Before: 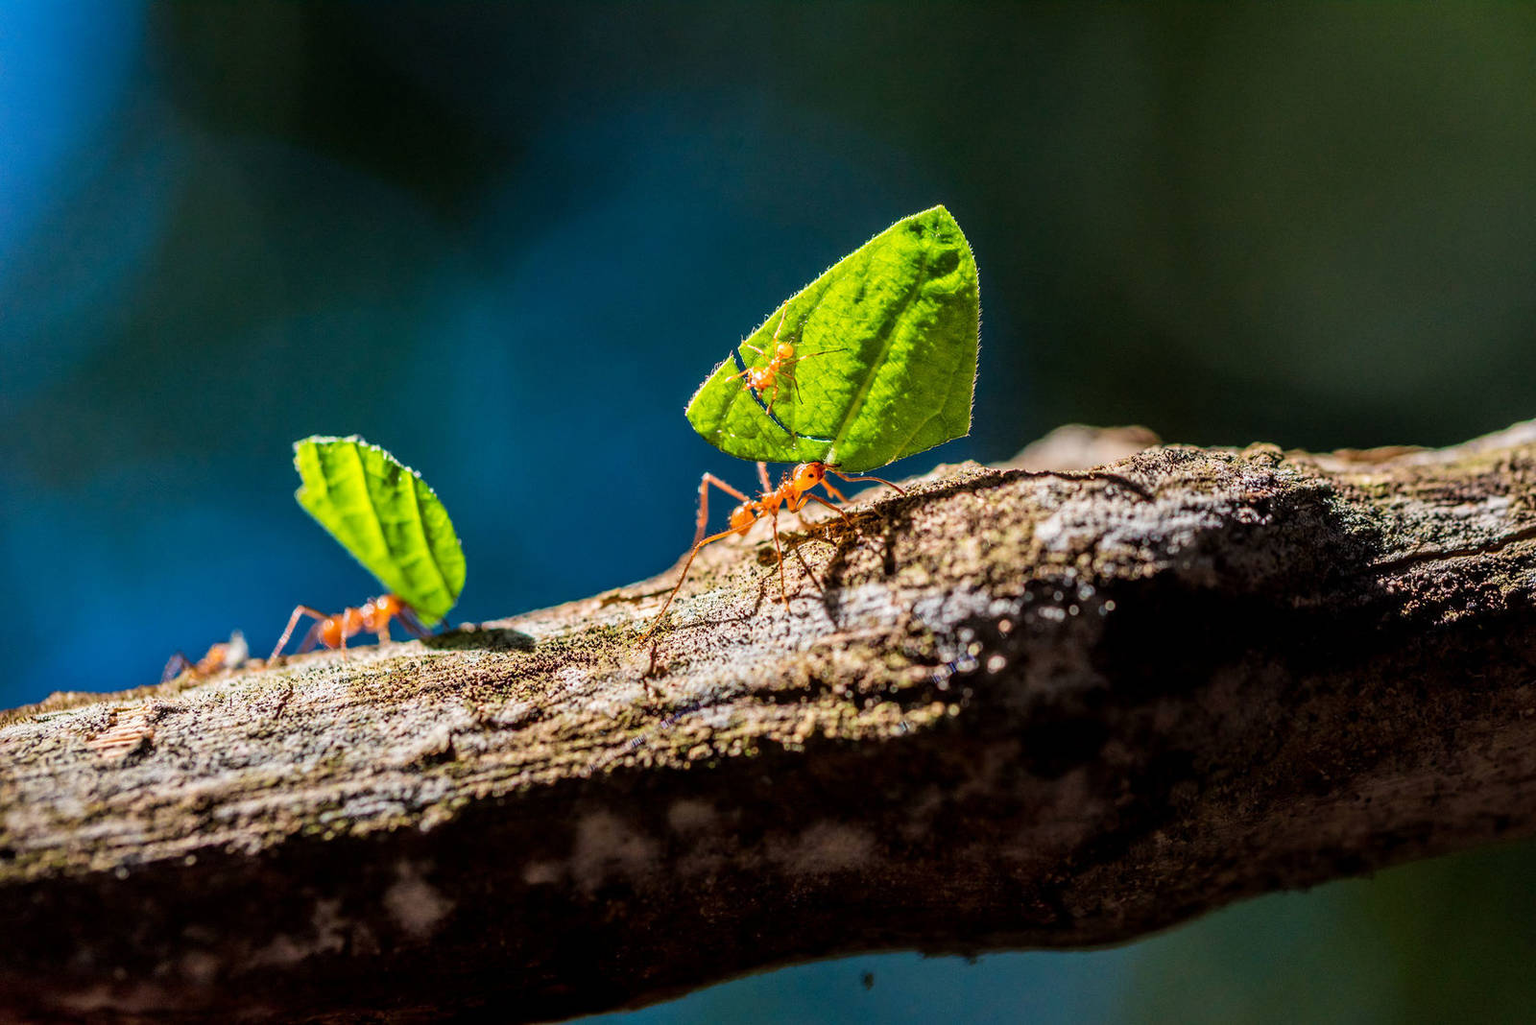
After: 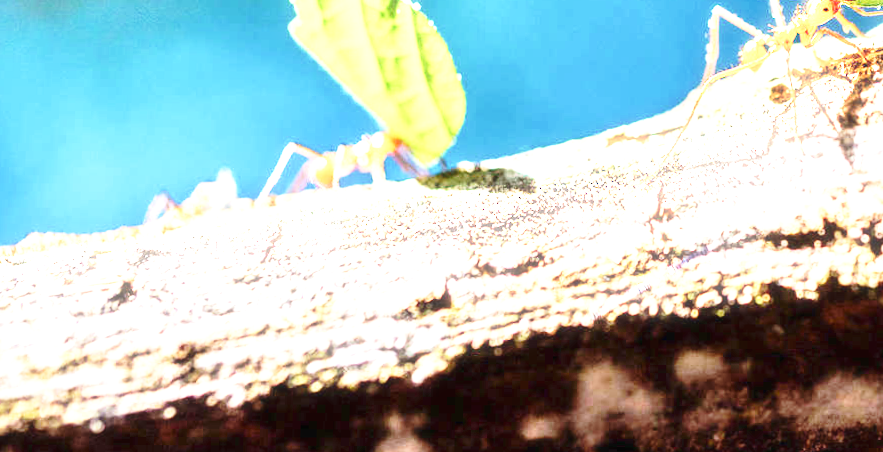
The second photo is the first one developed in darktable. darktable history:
exposure: black level correction 0, exposure 2.327 EV, compensate exposure bias true, compensate highlight preservation false
contrast brightness saturation: contrast 0.05
haze removal: strength -0.1, adaptive false
crop: top 44.483%, right 43.593%, bottom 12.892%
base curve: curves: ch0 [(0, 0) (0.028, 0.03) (0.121, 0.232) (0.46, 0.748) (0.859, 0.968) (1, 1)], preserve colors none
rotate and perspective: rotation 0.226°, lens shift (vertical) -0.042, crop left 0.023, crop right 0.982, crop top 0.006, crop bottom 0.994
